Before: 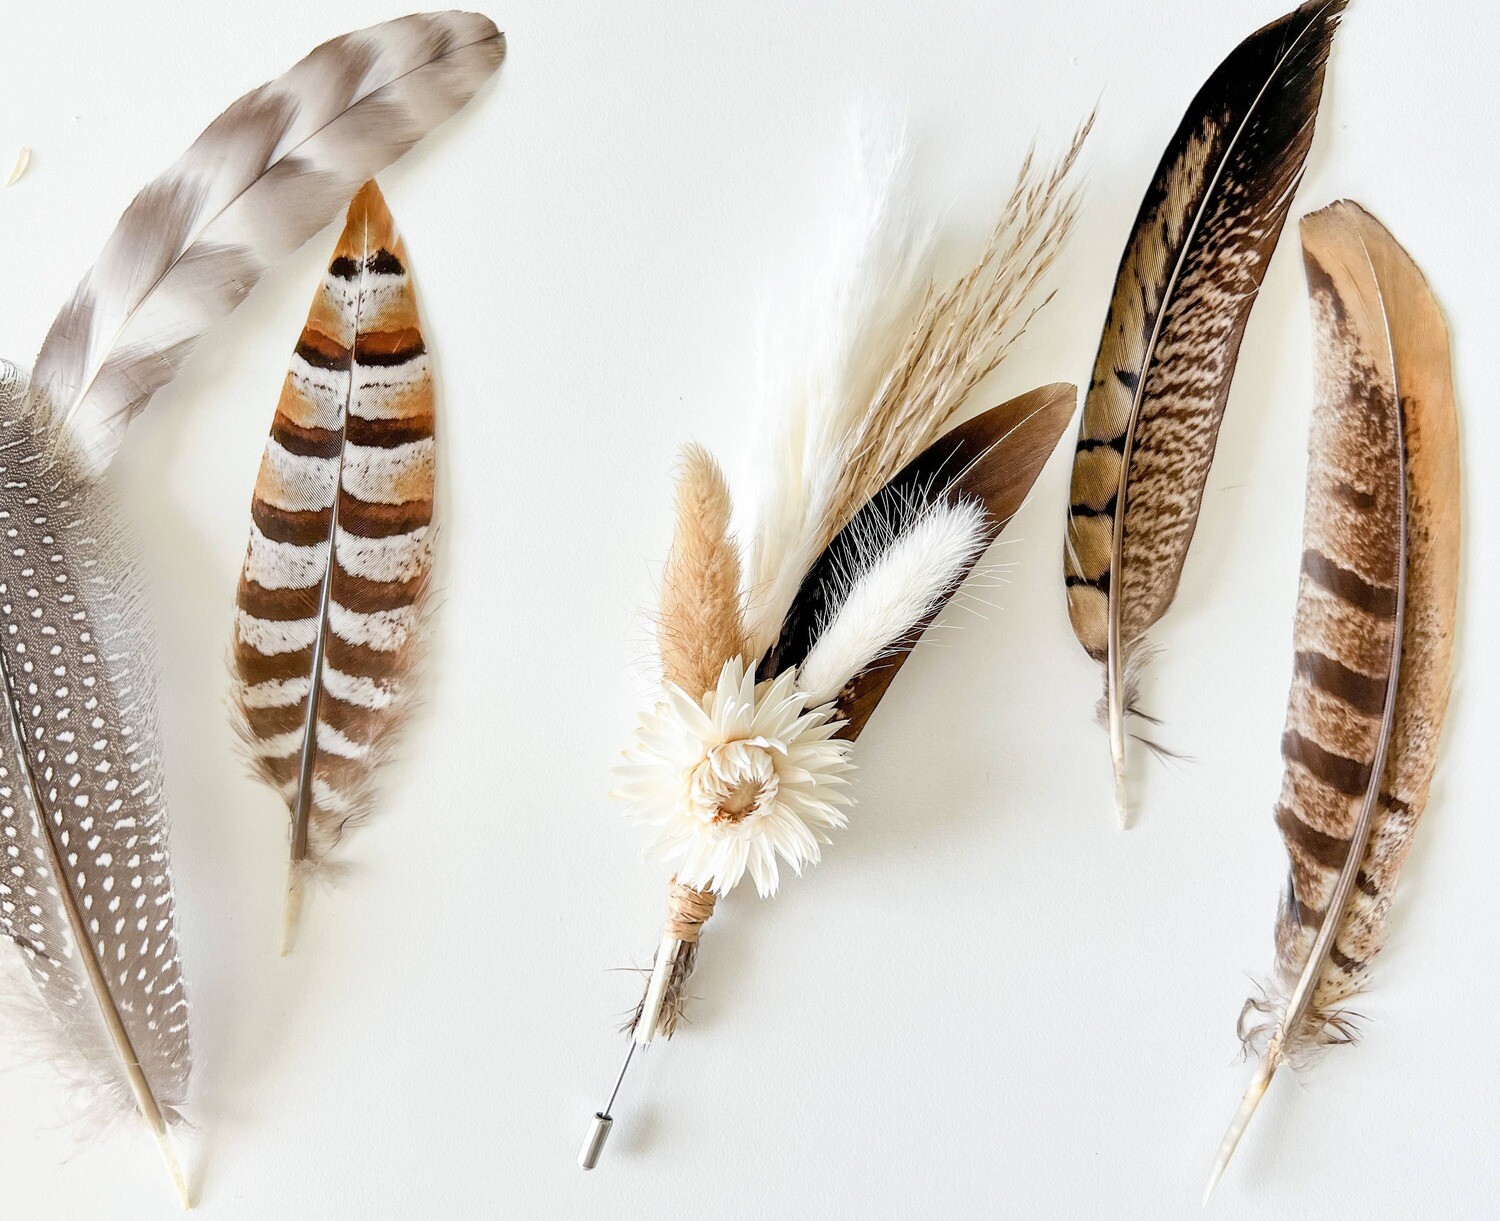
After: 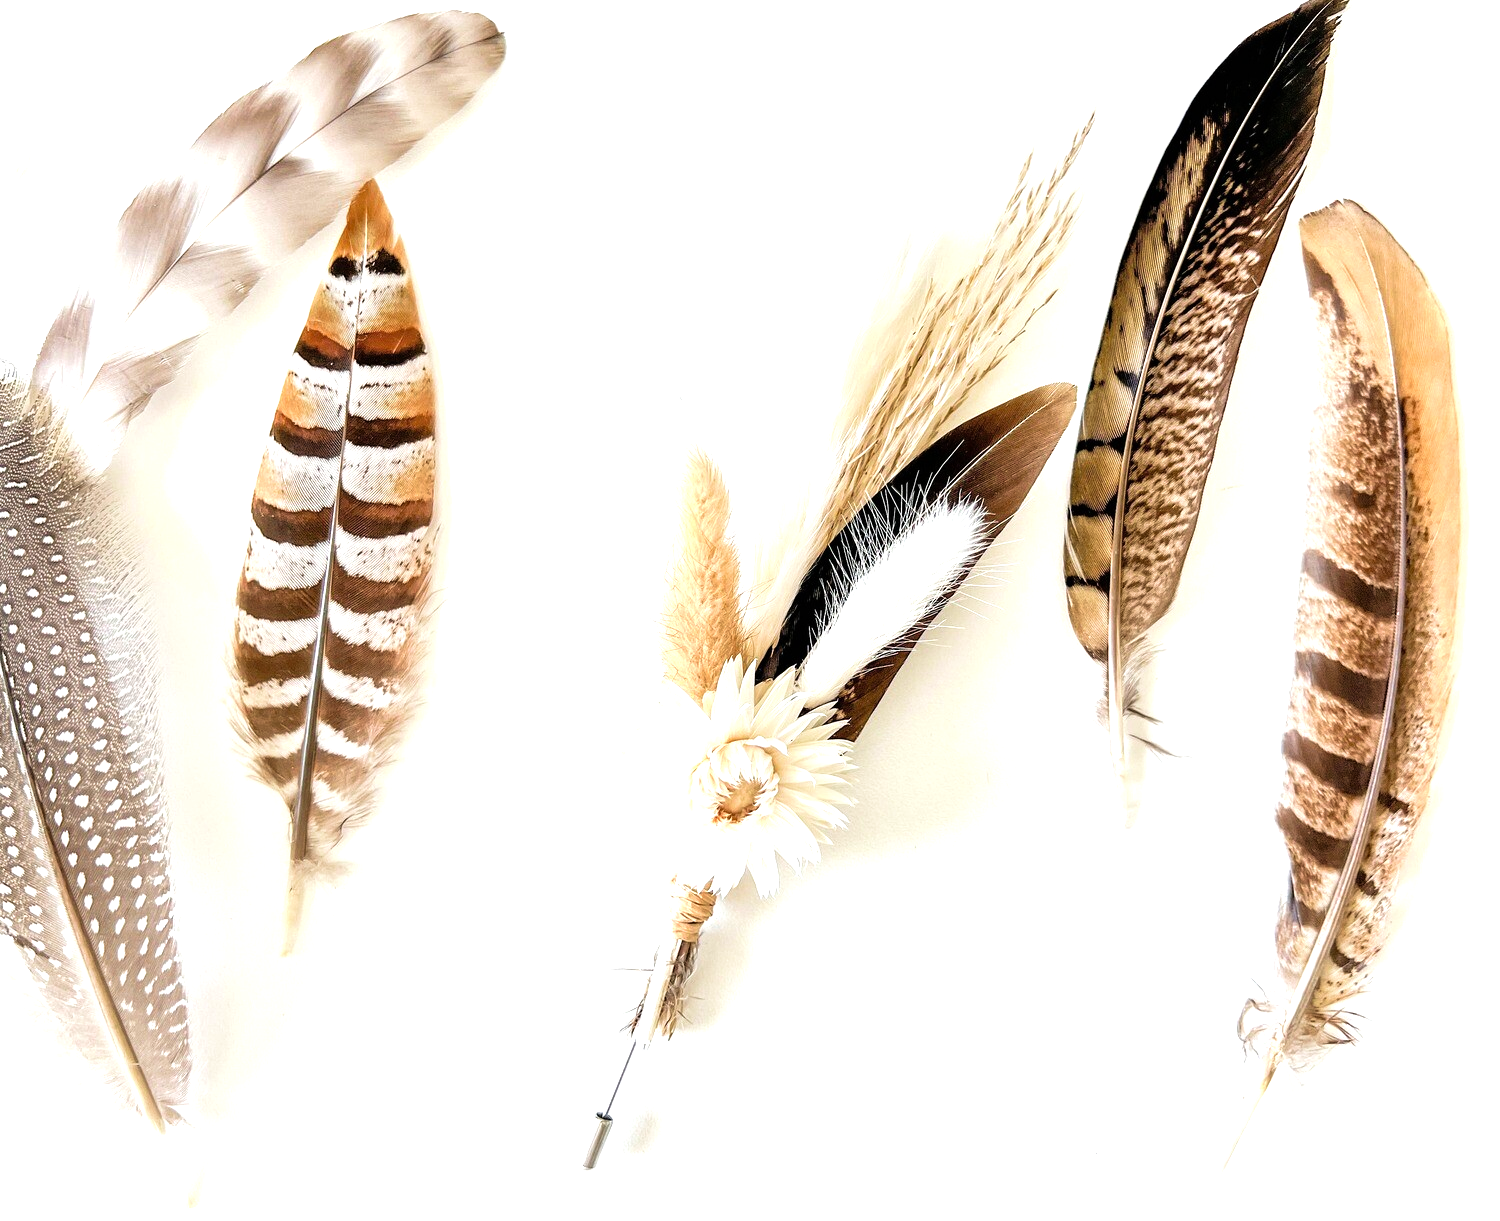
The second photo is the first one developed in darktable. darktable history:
velvia: on, module defaults
tone equalizer: -8 EV -0.711 EV, -7 EV -0.693 EV, -6 EV -0.592 EV, -5 EV -0.408 EV, -3 EV 0.404 EV, -2 EV 0.6 EV, -1 EV 0.678 EV, +0 EV 0.729 EV
